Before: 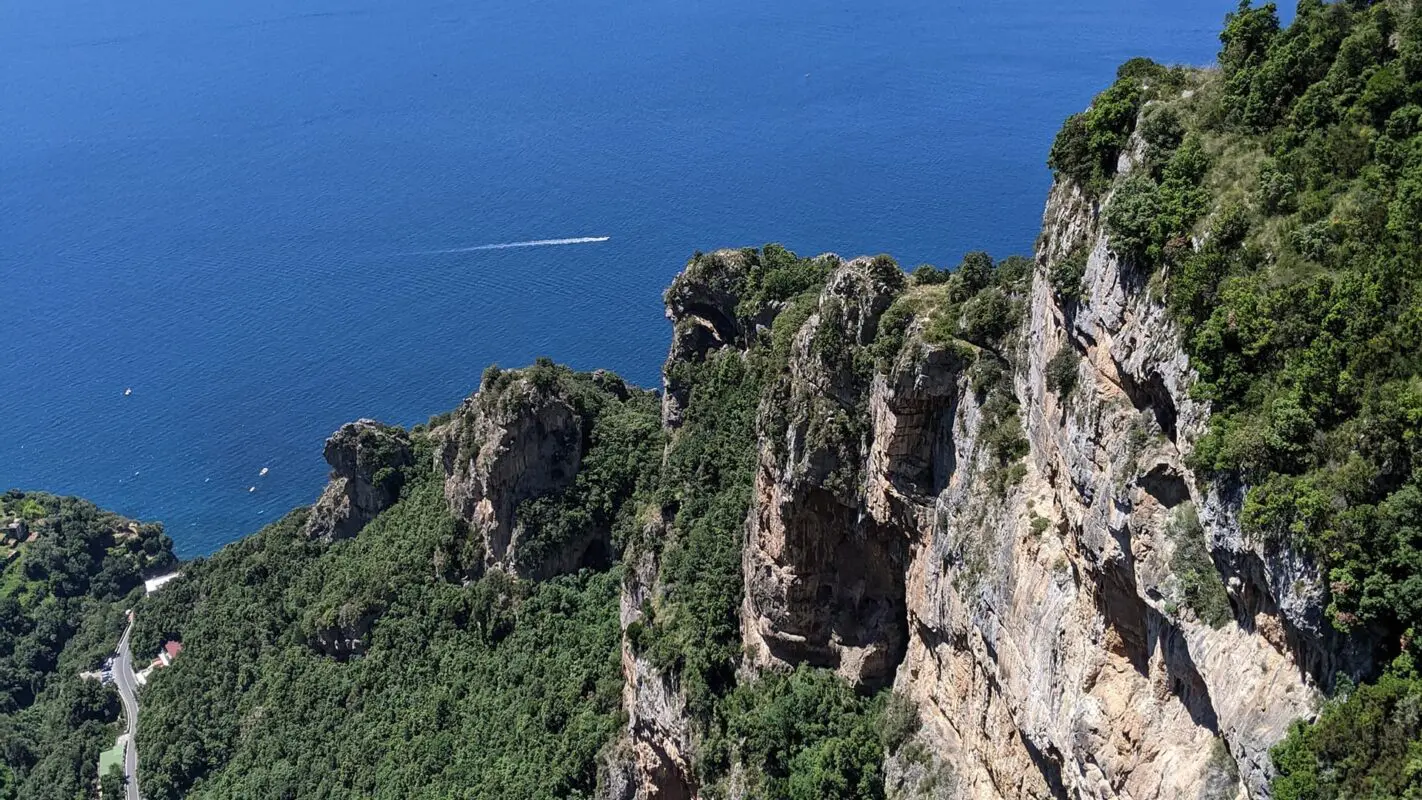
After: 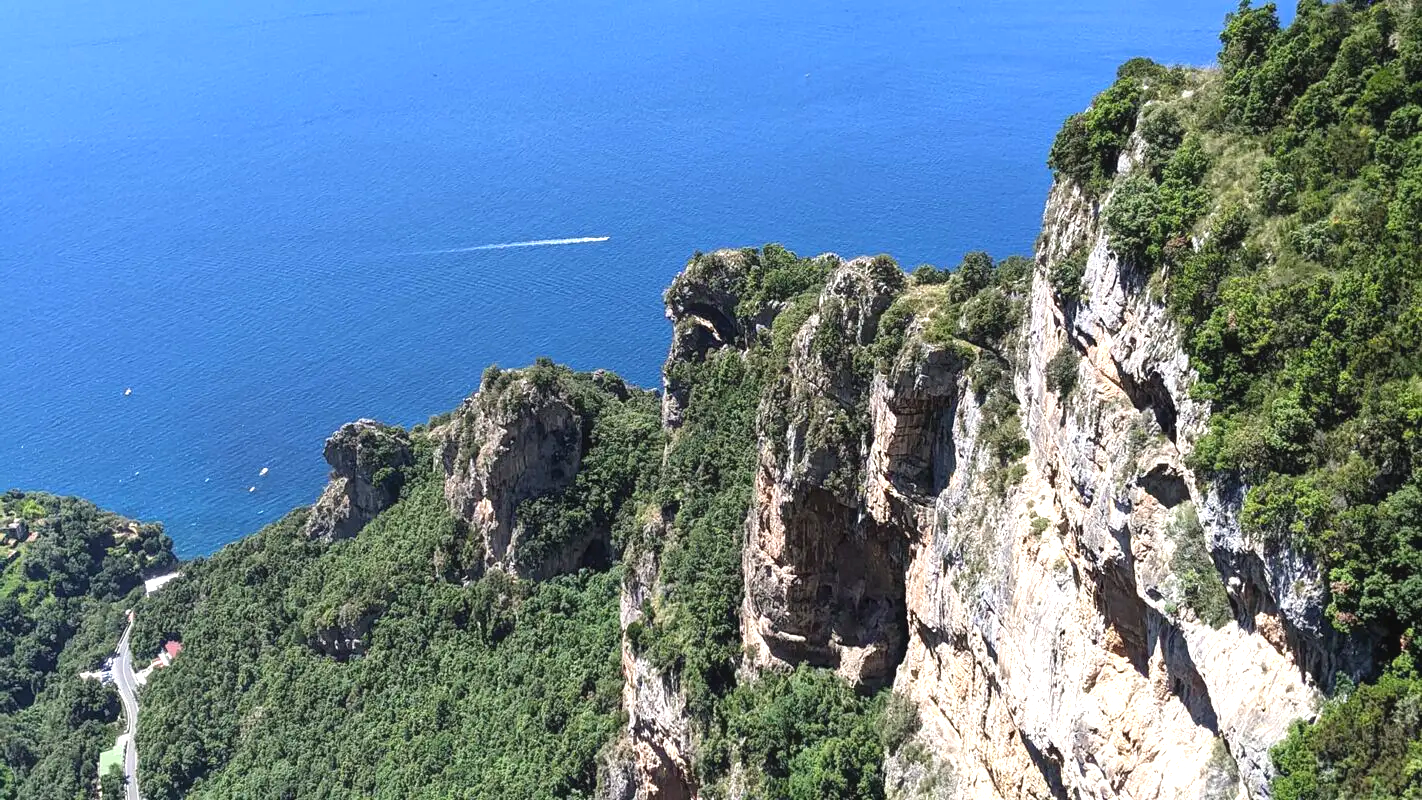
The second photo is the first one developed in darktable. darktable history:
exposure: black level correction 0, exposure 1 EV, compensate highlight preservation false
contrast equalizer: y [[0.5, 0.488, 0.462, 0.461, 0.491, 0.5], [0.5 ×6], [0.5 ×6], [0 ×6], [0 ×6]]
